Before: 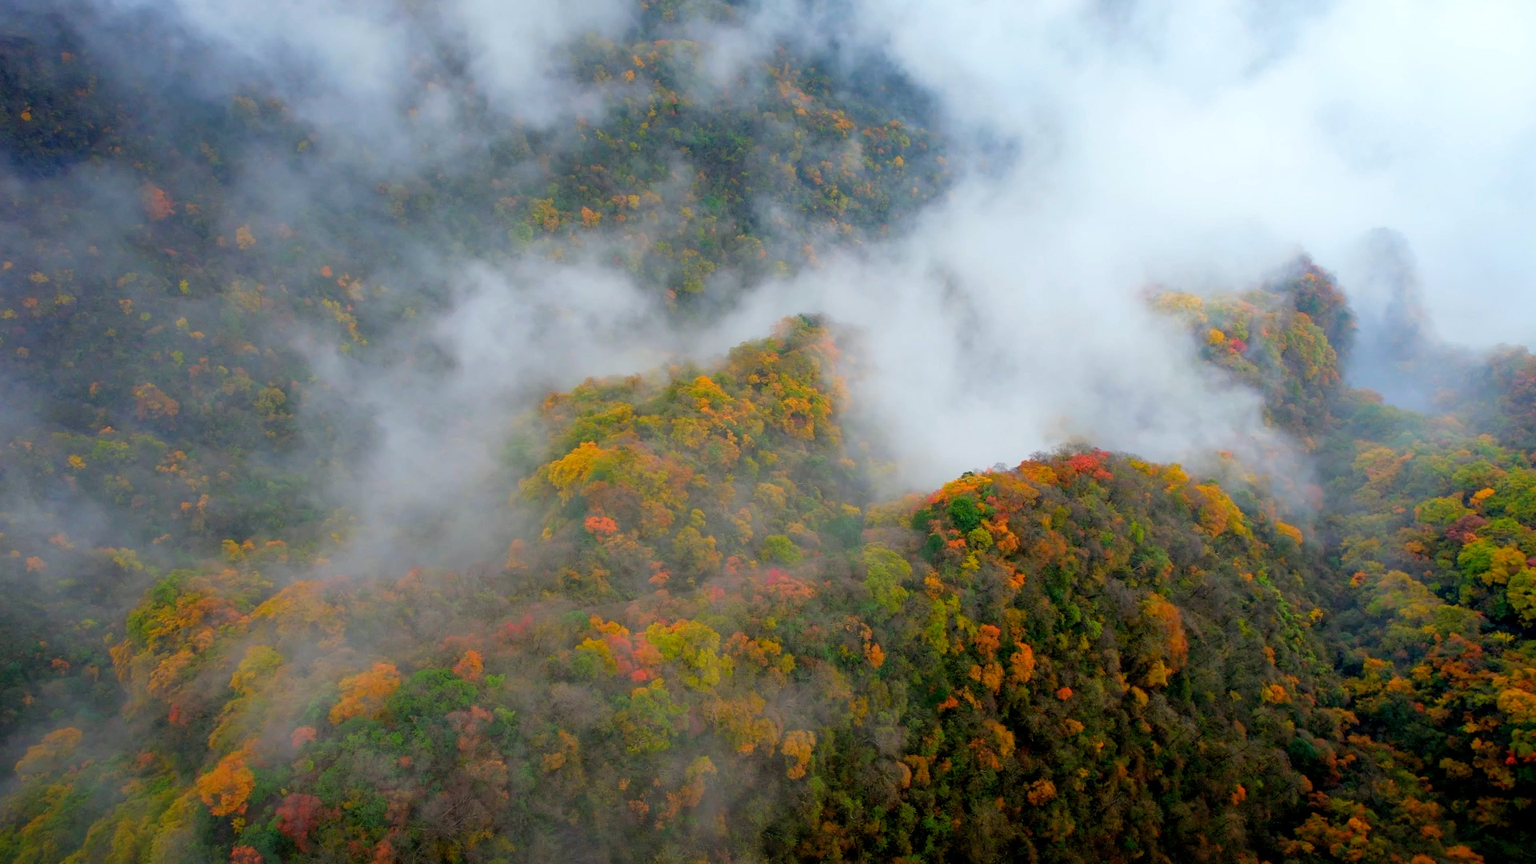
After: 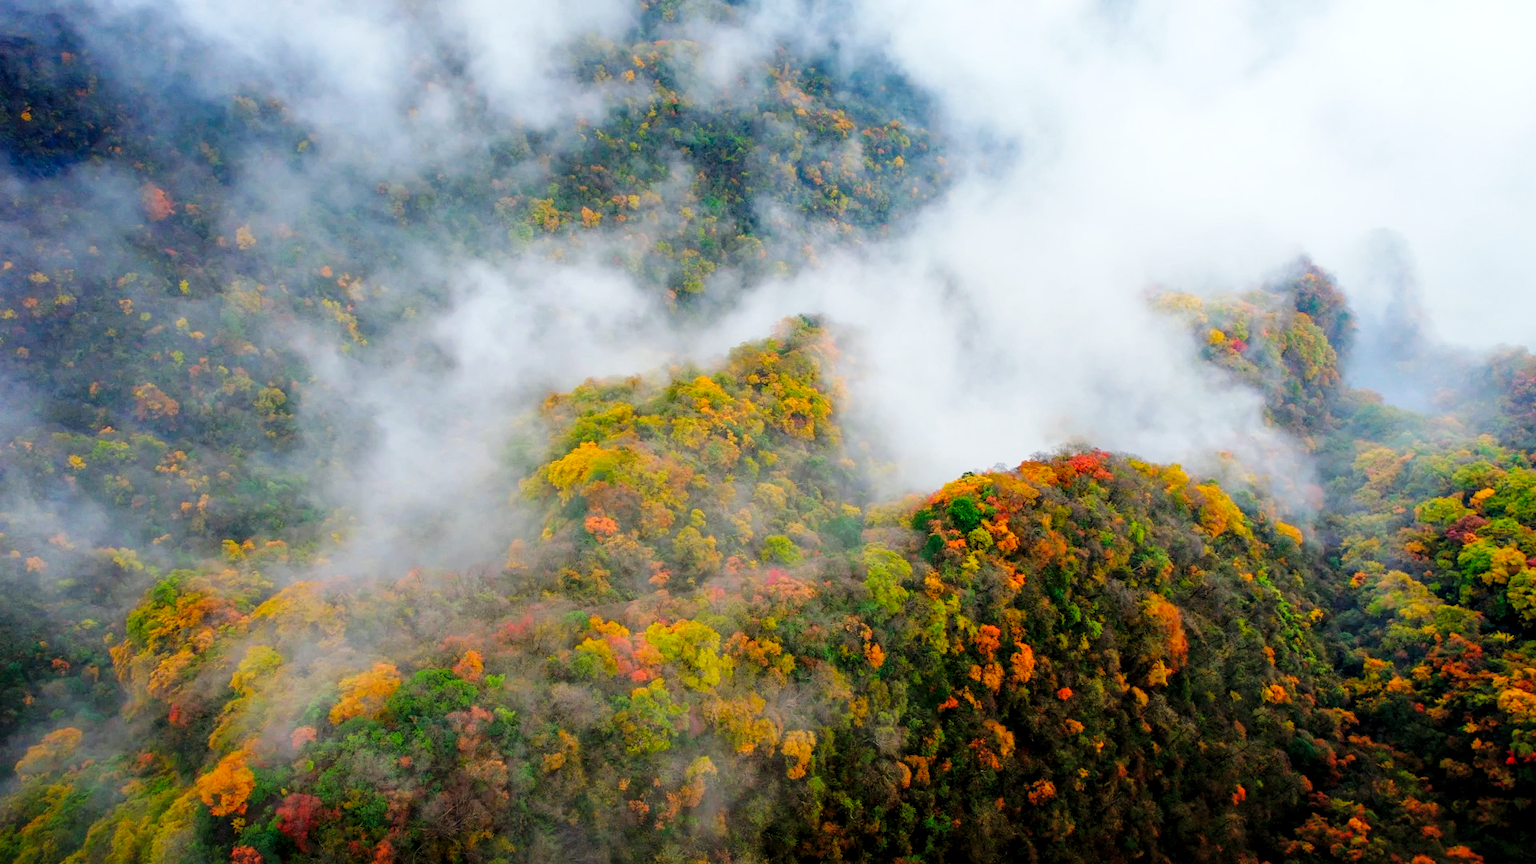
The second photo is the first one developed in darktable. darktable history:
local contrast: on, module defaults
base curve: curves: ch0 [(0, 0) (0.036, 0.025) (0.121, 0.166) (0.206, 0.329) (0.605, 0.79) (1, 1)], preserve colors none
